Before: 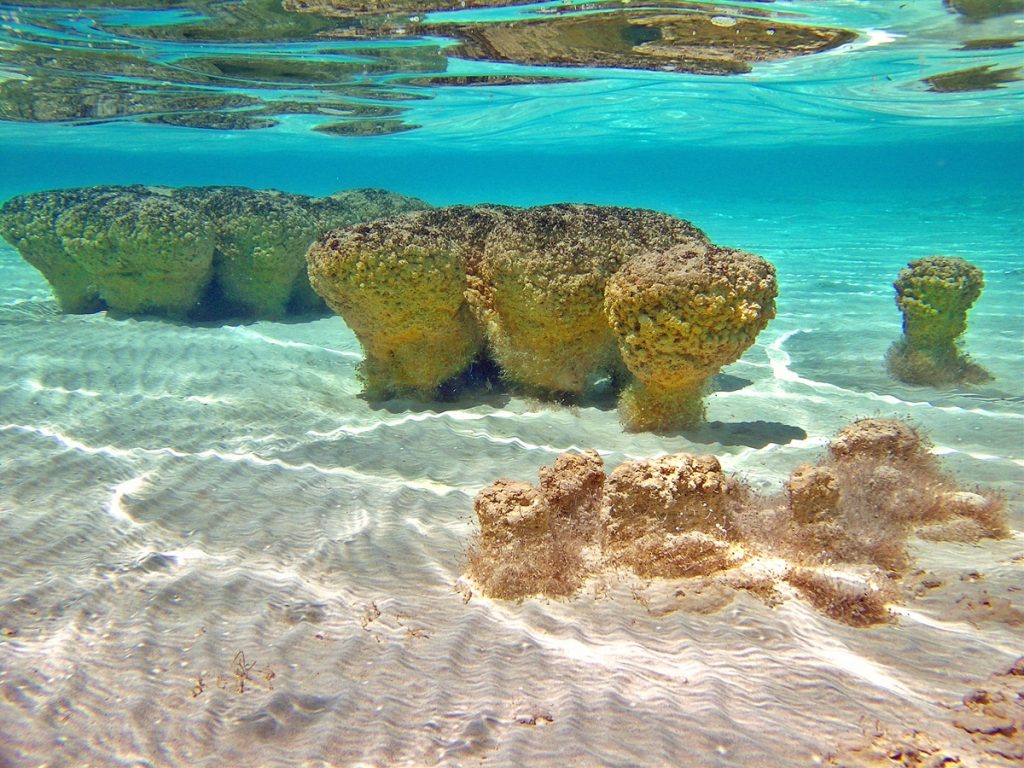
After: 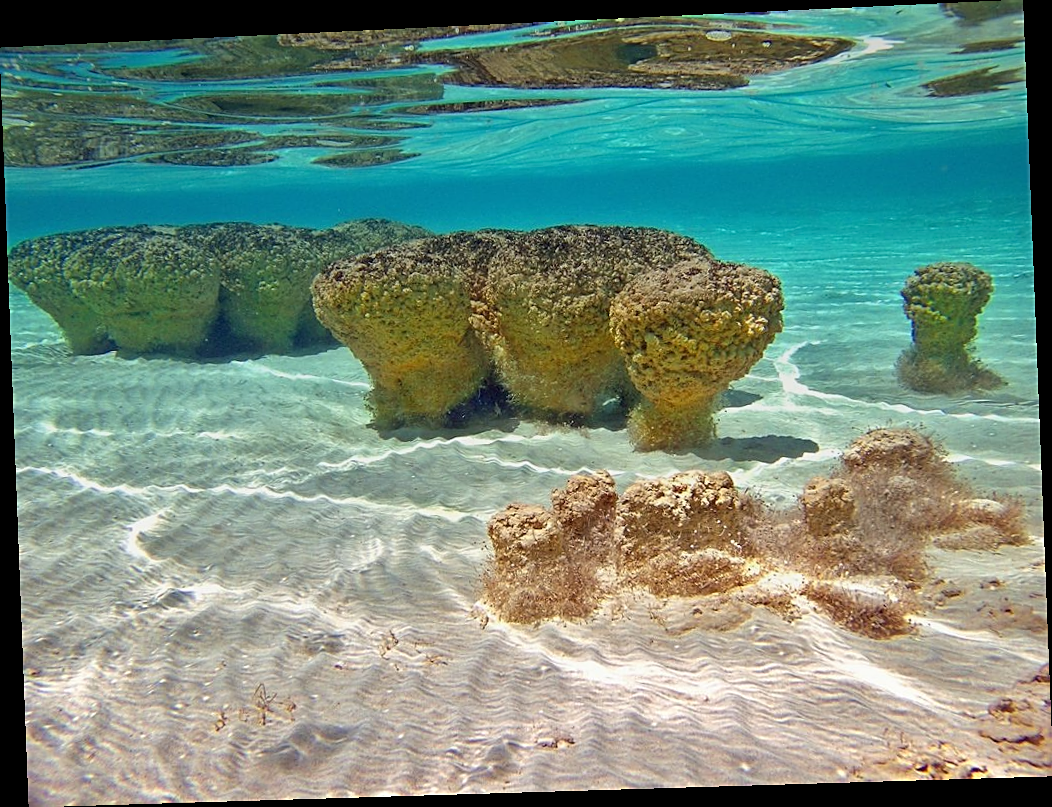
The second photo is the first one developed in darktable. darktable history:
graduated density: on, module defaults
sharpen: on, module defaults
rotate and perspective: rotation -2.22°, lens shift (horizontal) -0.022, automatic cropping off
